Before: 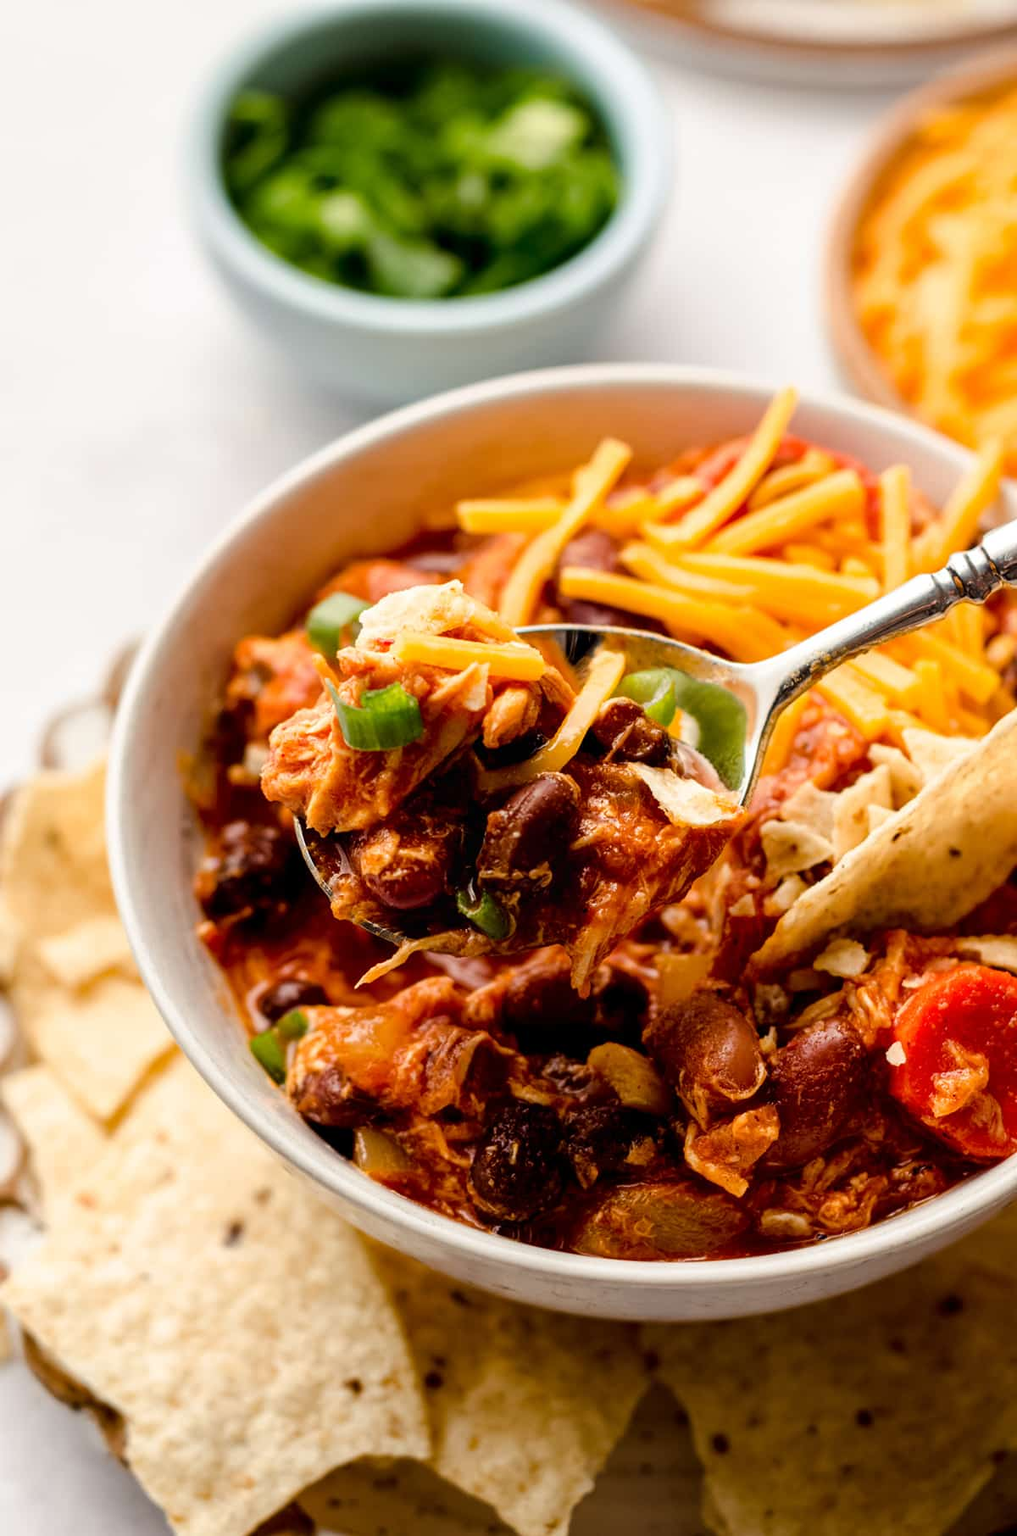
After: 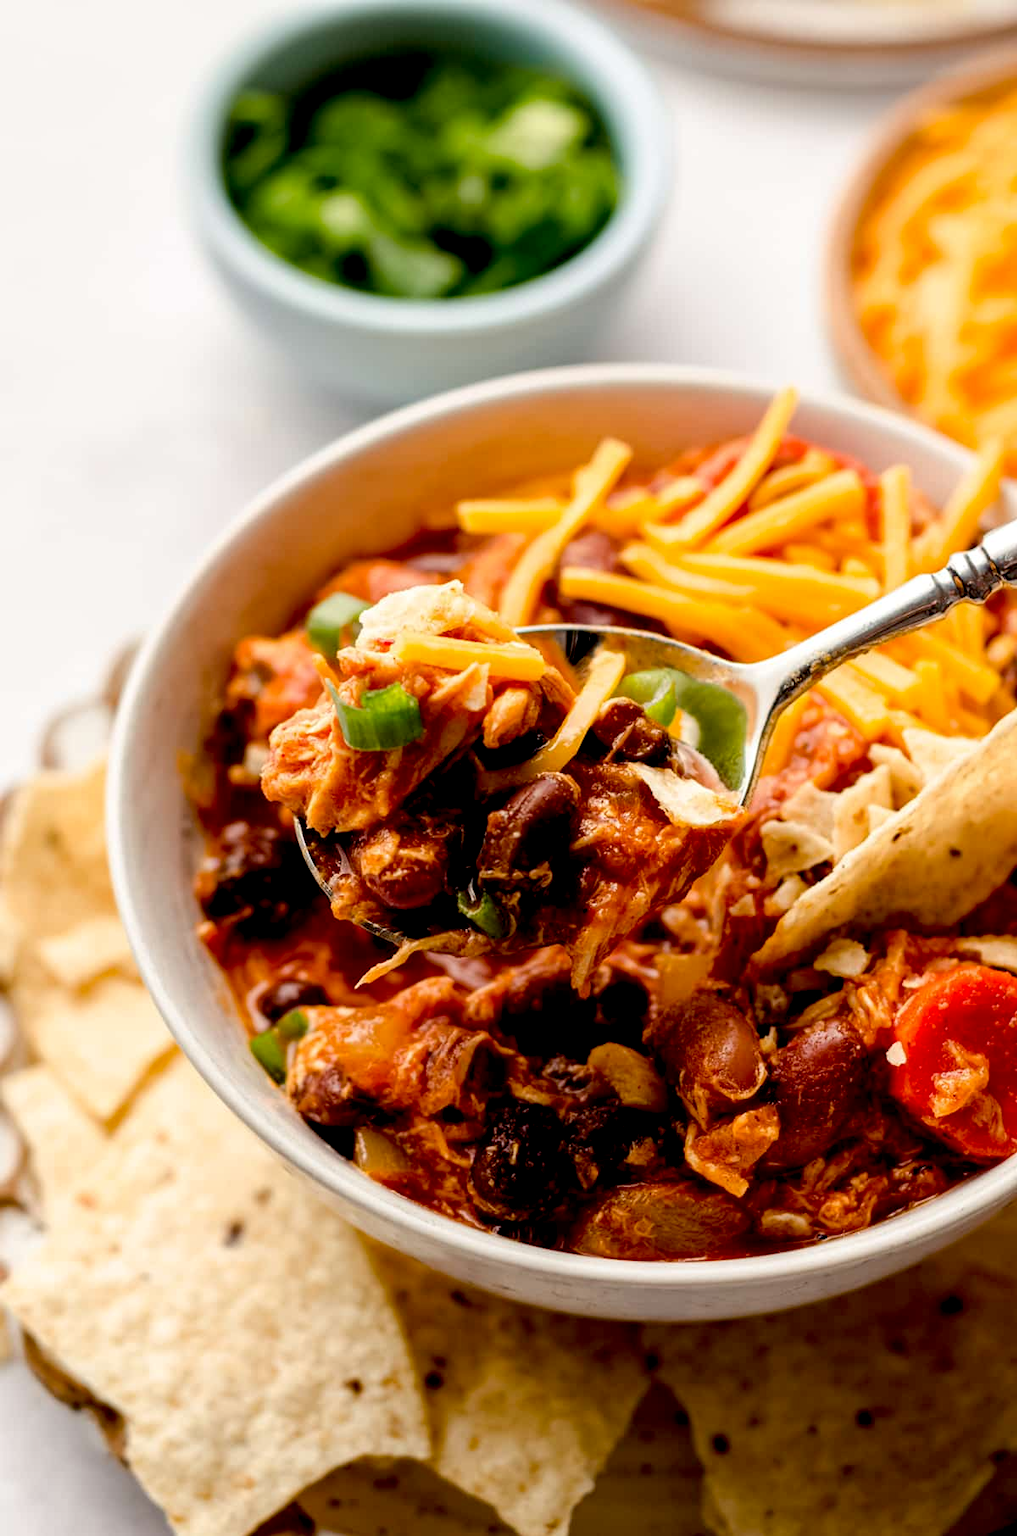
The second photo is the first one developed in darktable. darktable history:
exposure: black level correction 0.009, exposure 0.017 EV, compensate exposure bias true, compensate highlight preservation false
